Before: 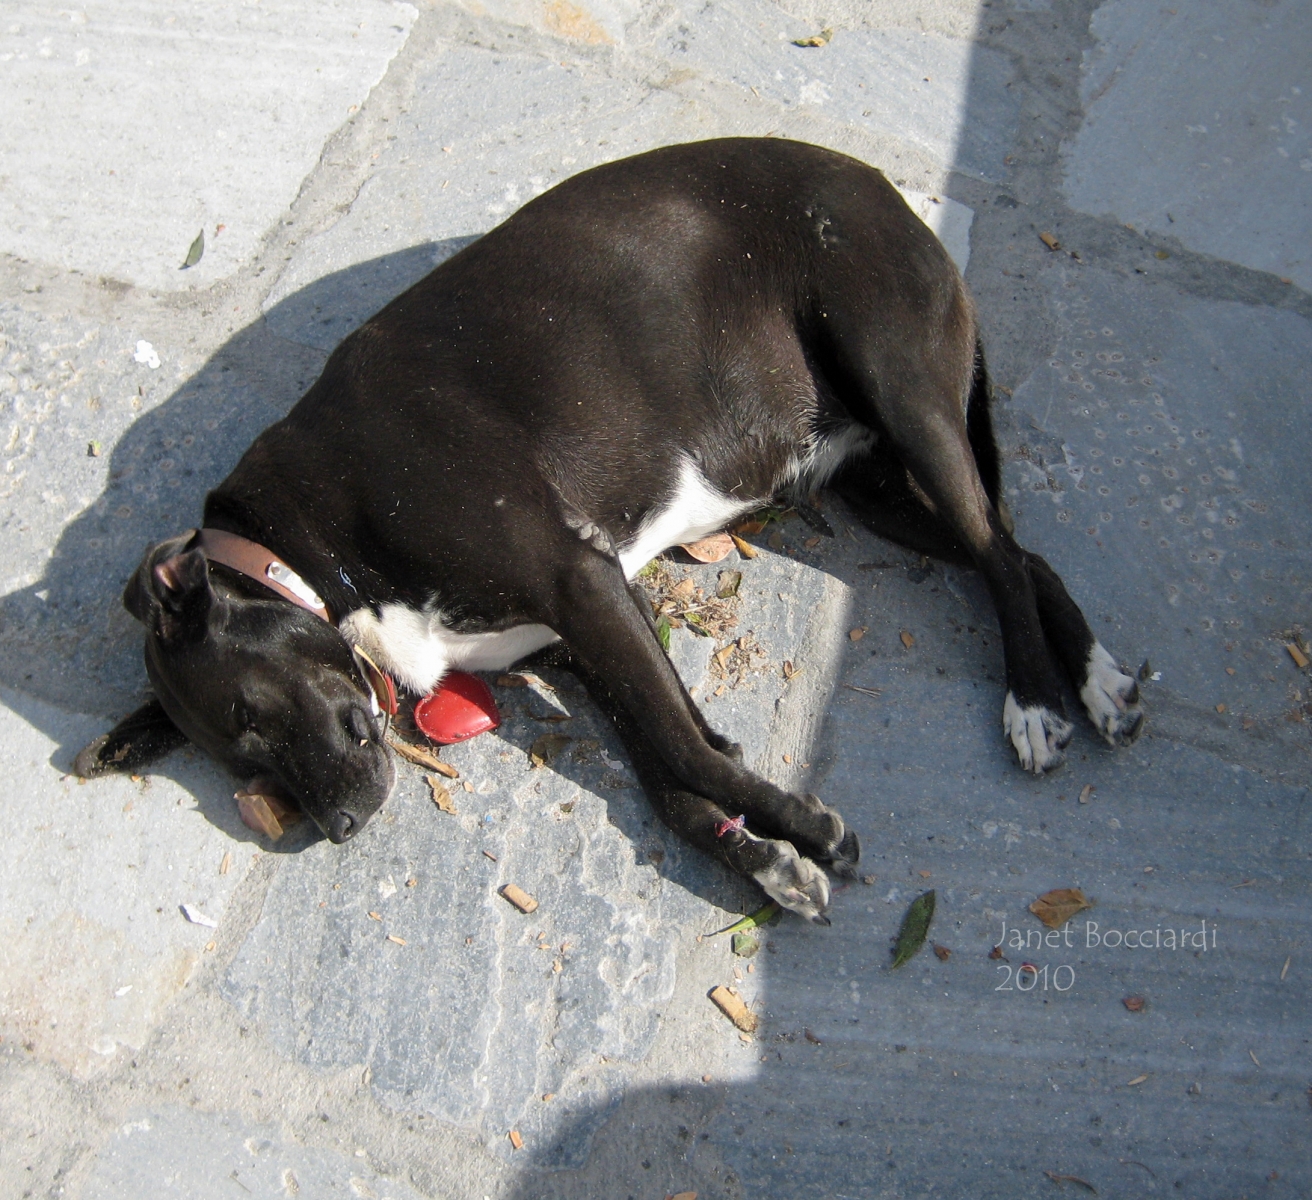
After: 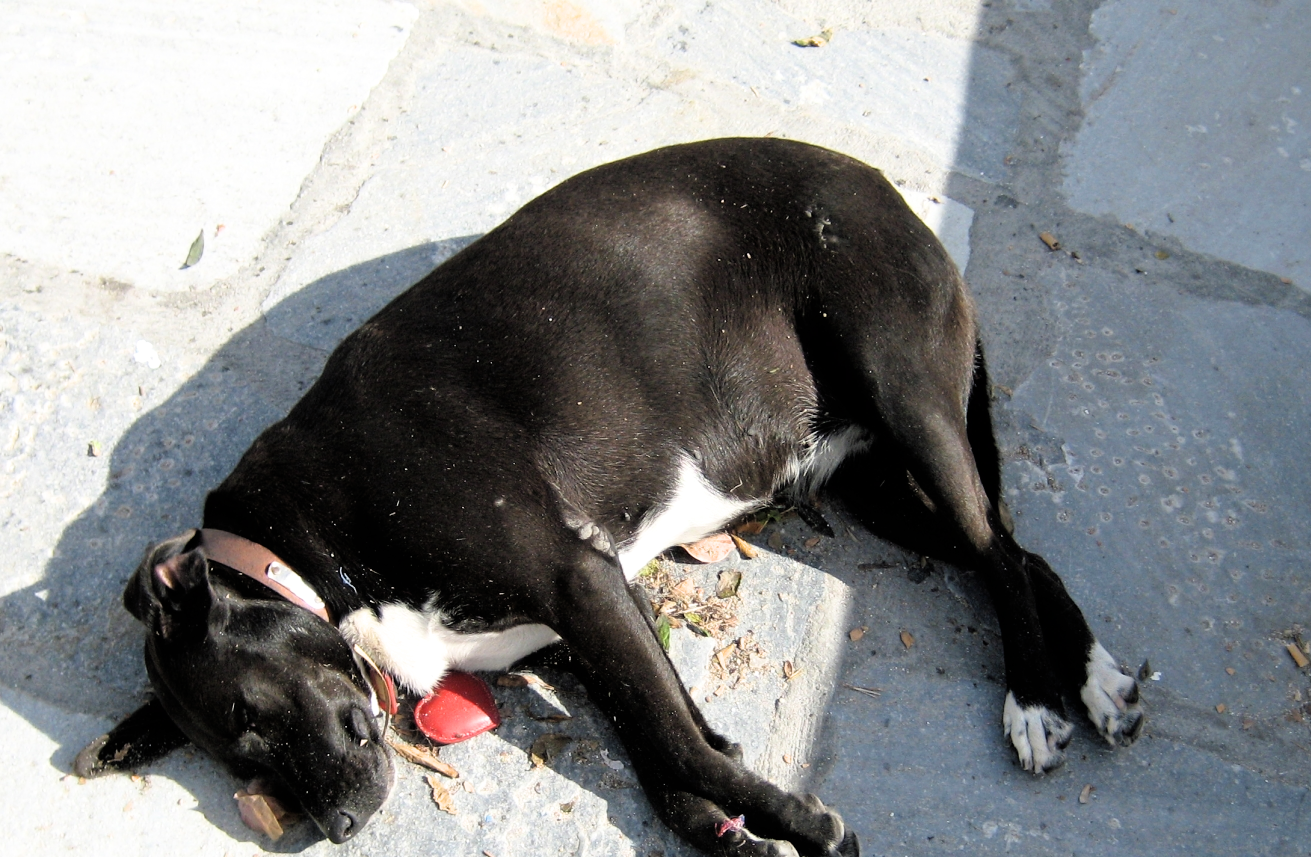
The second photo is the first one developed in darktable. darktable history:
exposure: black level correction -0.002, exposure 0.54 EV, compensate highlight preservation false
crop: bottom 28.576%
filmic rgb: black relative exposure -4.93 EV, white relative exposure 2.84 EV, hardness 3.72
